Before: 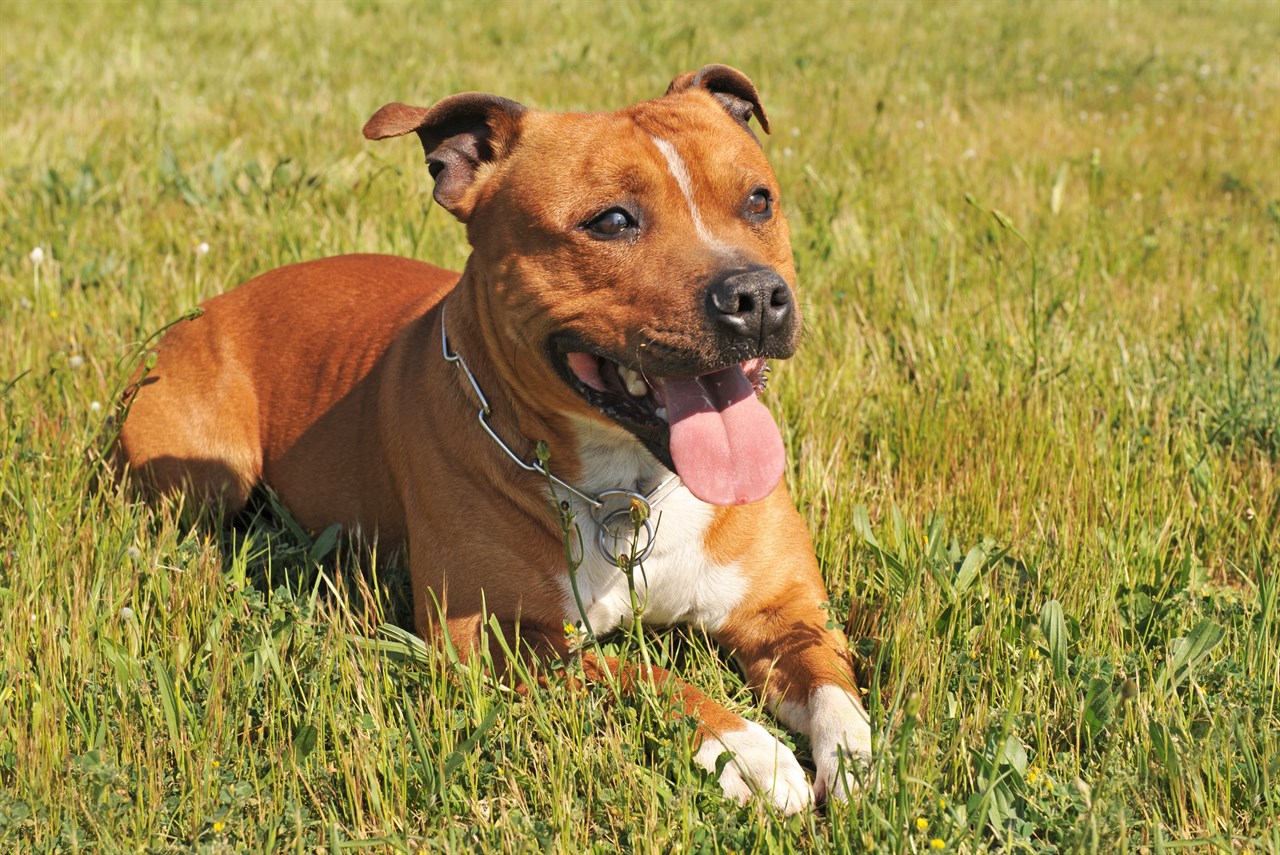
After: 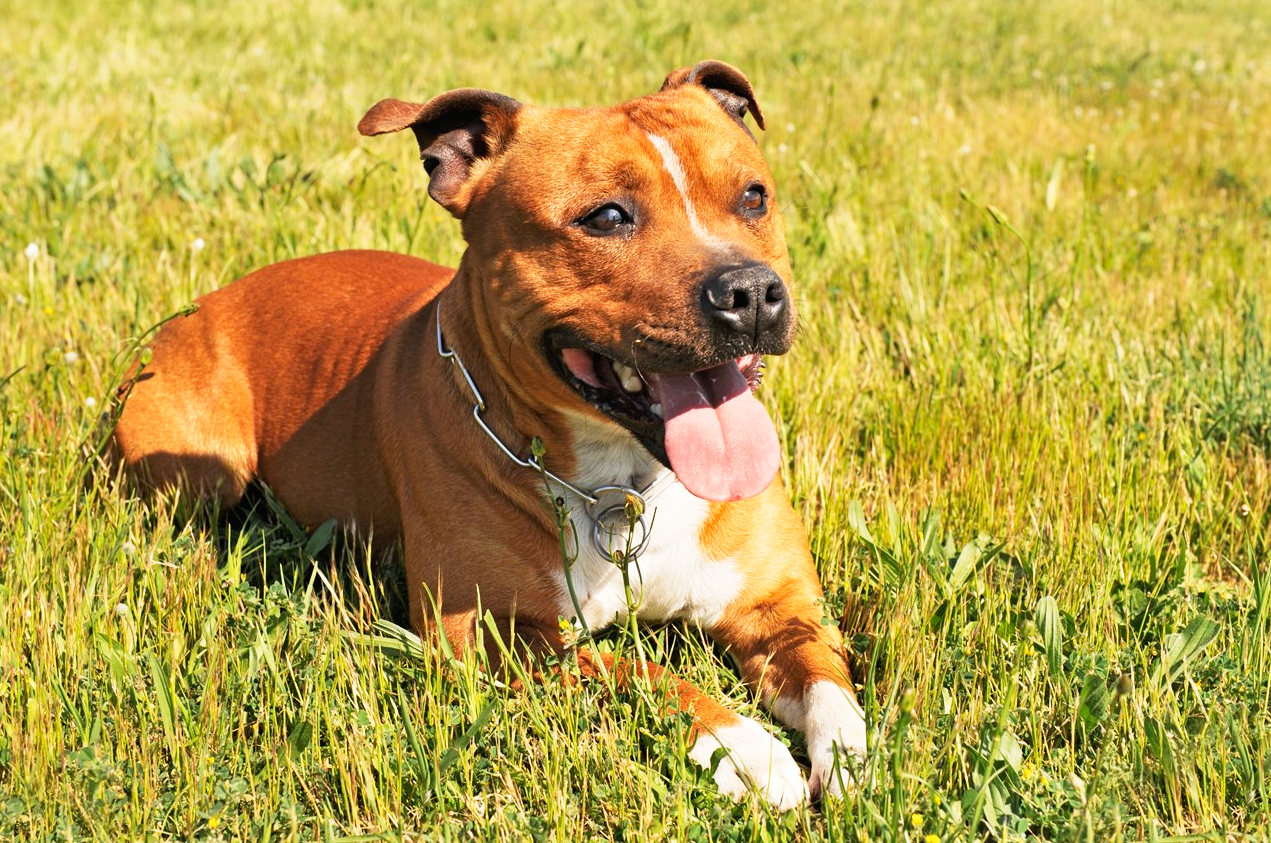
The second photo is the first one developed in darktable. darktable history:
tone curve: curves: ch0 [(0, 0.013) (0.054, 0.018) (0.205, 0.191) (0.289, 0.292) (0.39, 0.424) (0.493, 0.551) (0.647, 0.752) (0.778, 0.895) (1, 0.998)]; ch1 [(0, 0) (0.385, 0.343) (0.439, 0.415) (0.494, 0.495) (0.501, 0.501) (0.51, 0.509) (0.54, 0.546) (0.586, 0.606) (0.66, 0.701) (0.783, 0.804) (1, 1)]; ch2 [(0, 0) (0.32, 0.281) (0.403, 0.399) (0.441, 0.428) (0.47, 0.469) (0.498, 0.496) (0.524, 0.538) (0.566, 0.579) (0.633, 0.665) (0.7, 0.711) (1, 1)], preserve colors none
crop: left 0.436%, top 0.47%, right 0.203%, bottom 0.831%
